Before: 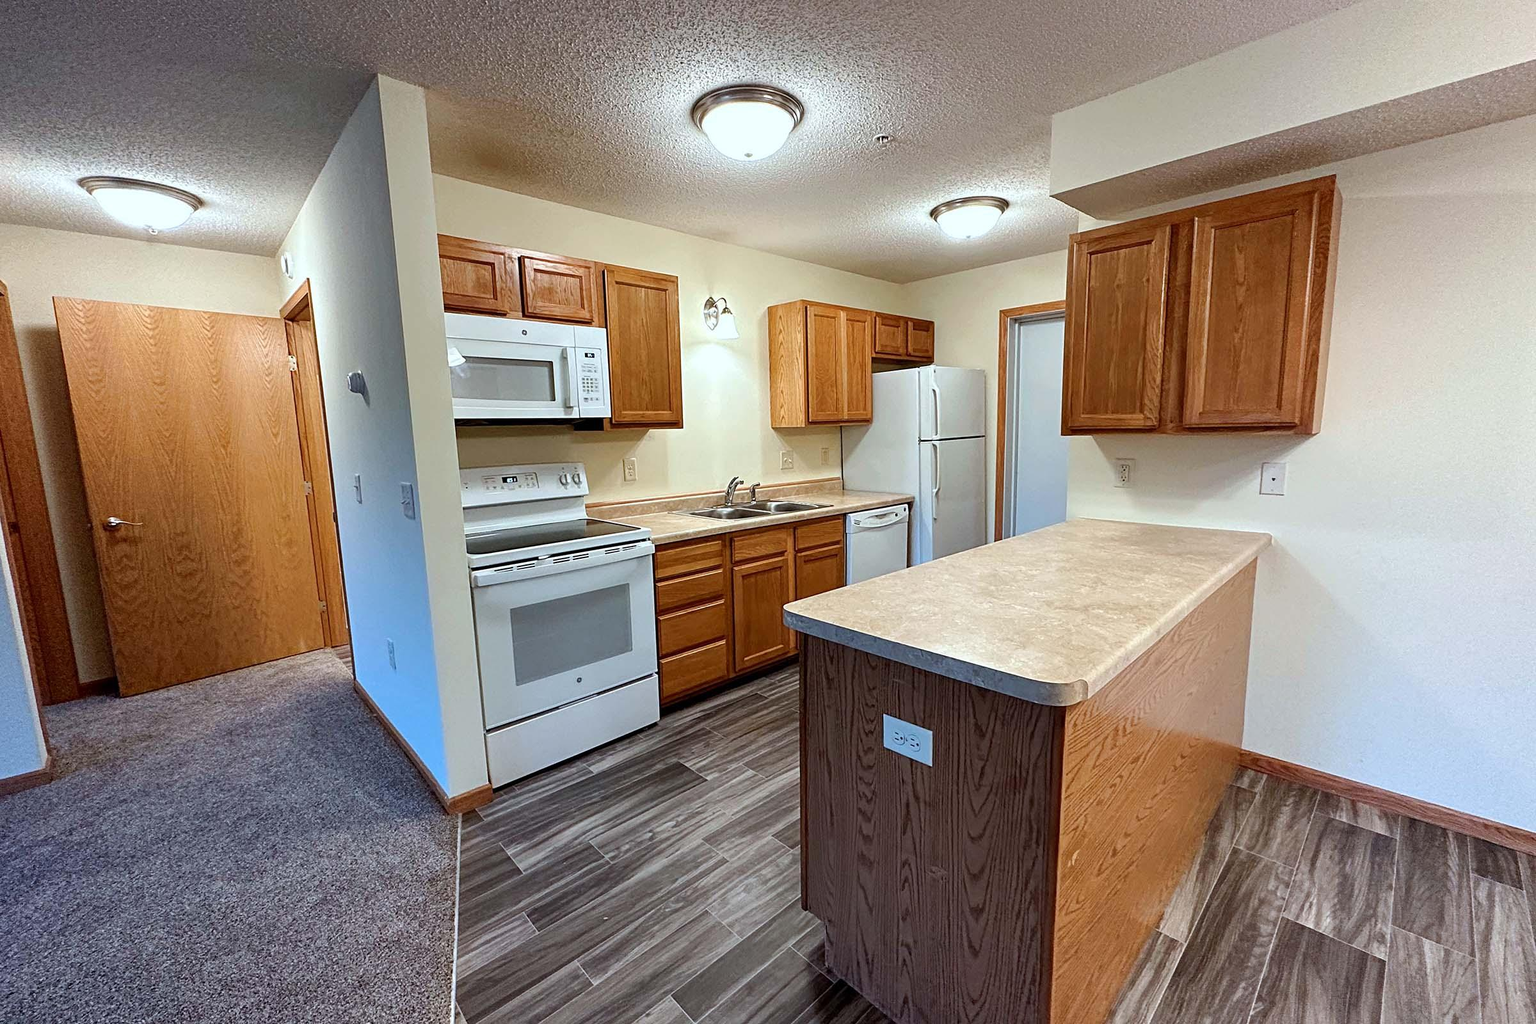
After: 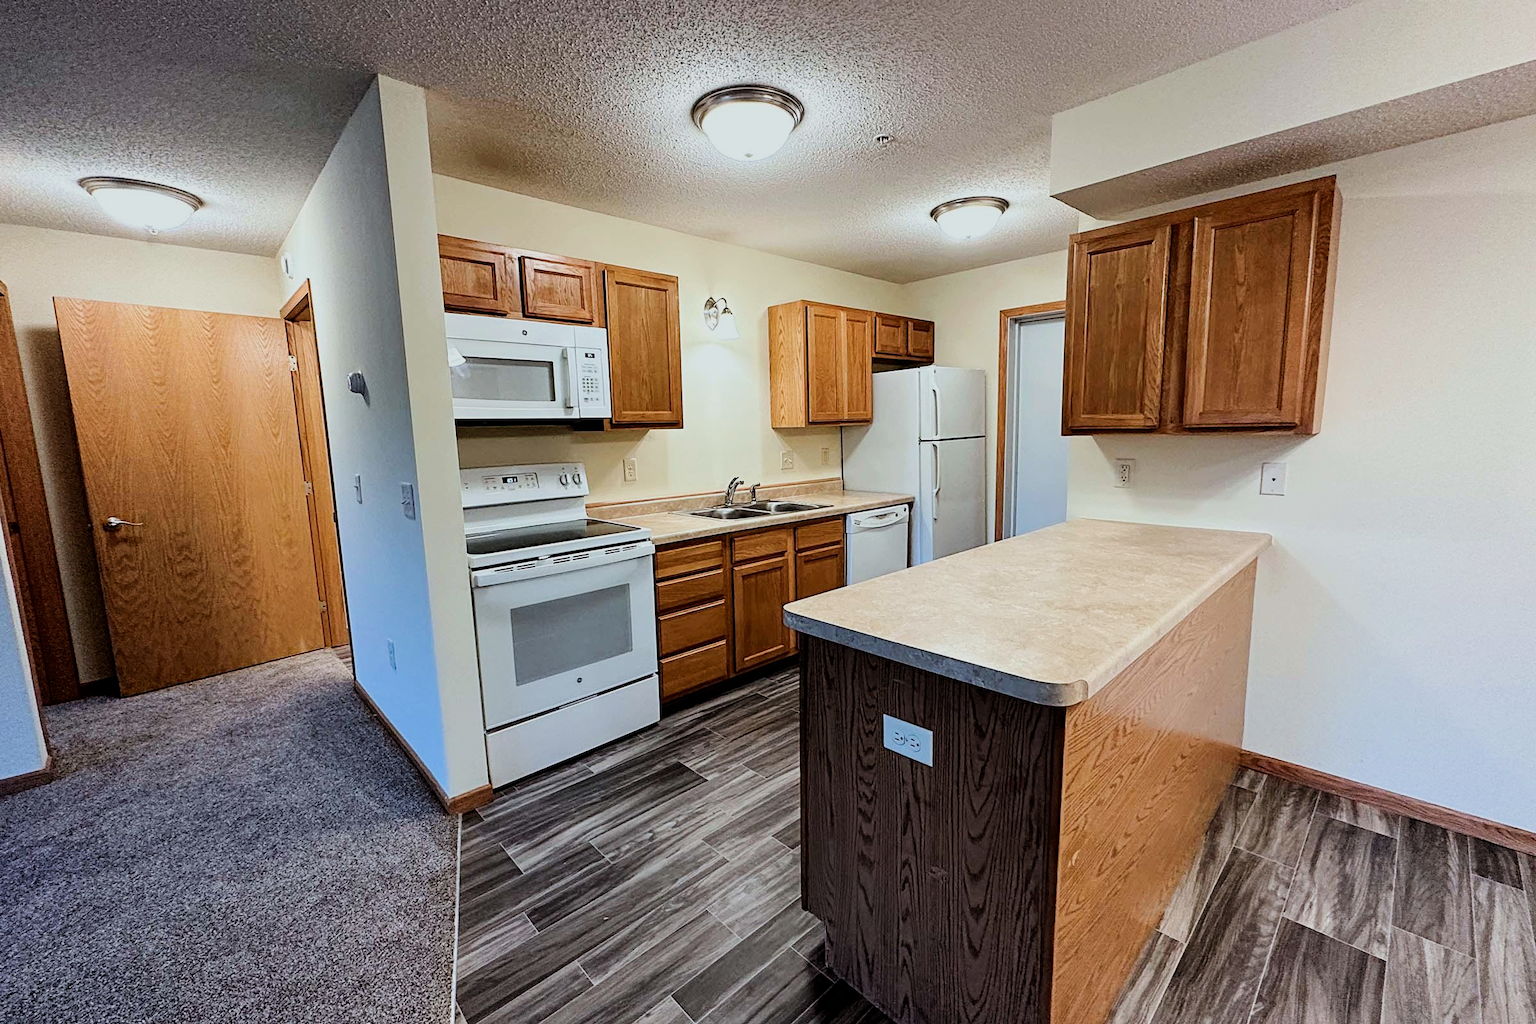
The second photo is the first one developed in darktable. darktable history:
filmic rgb: black relative exposure -7.49 EV, white relative exposure 5 EV, hardness 3.32, contrast 1.3
